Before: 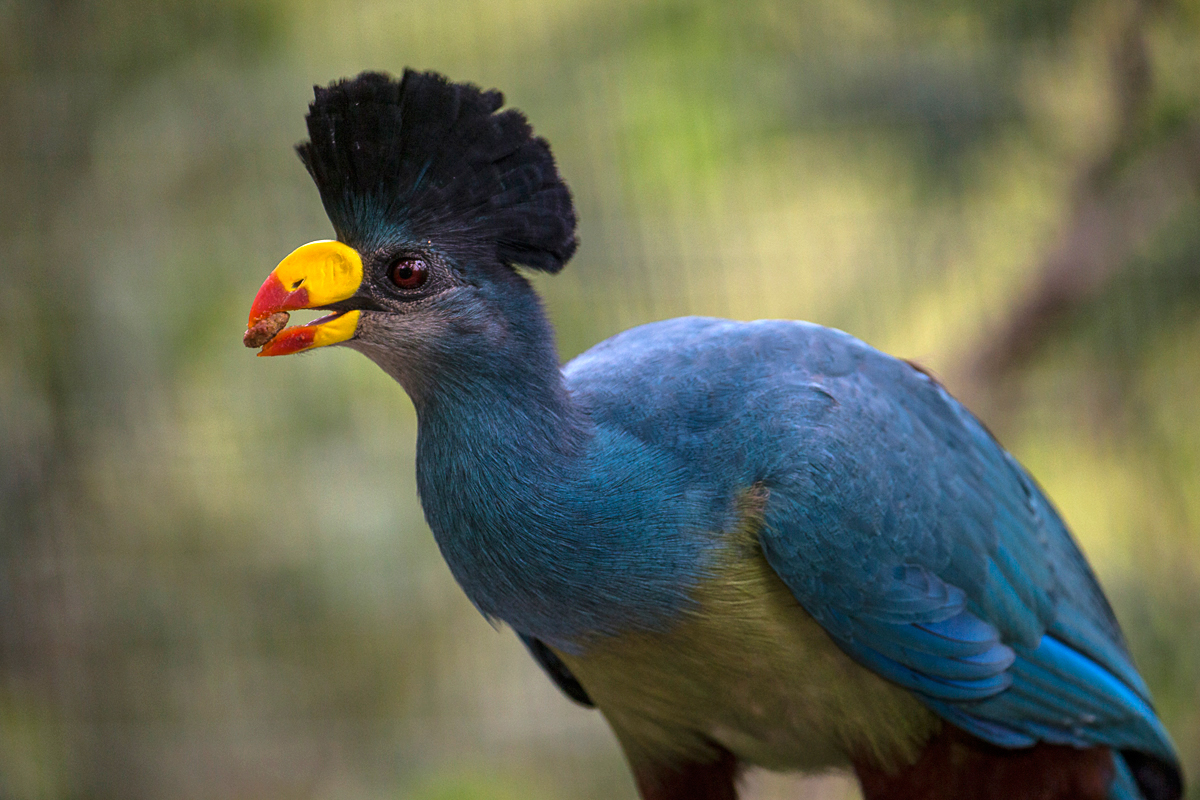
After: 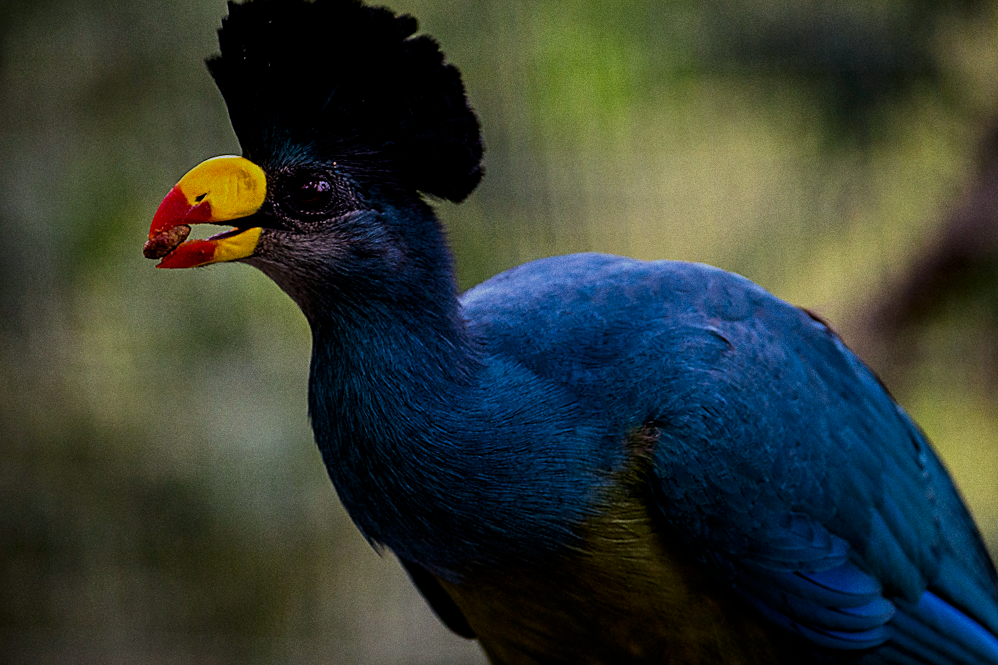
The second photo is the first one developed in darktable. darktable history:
color calibration: illuminant as shot in camera, x 0.358, y 0.373, temperature 4628.91 K
sharpen: on, module defaults
exposure: black level correction 0, exposure -0.721 EV, compensate highlight preservation false
filmic rgb: black relative exposure -4.58 EV, white relative exposure 4.8 EV, threshold 3 EV, hardness 2.36, latitude 36.07%, contrast 1.048, highlights saturation mix 1.32%, shadows ↔ highlights balance 1.25%, color science v4 (2020), enable highlight reconstruction true
crop and rotate: angle -3.27°, left 5.211%, top 5.211%, right 4.607%, bottom 4.607%
contrast brightness saturation: contrast 0.21, brightness -0.11, saturation 0.21
grain: coarseness 0.47 ISO
